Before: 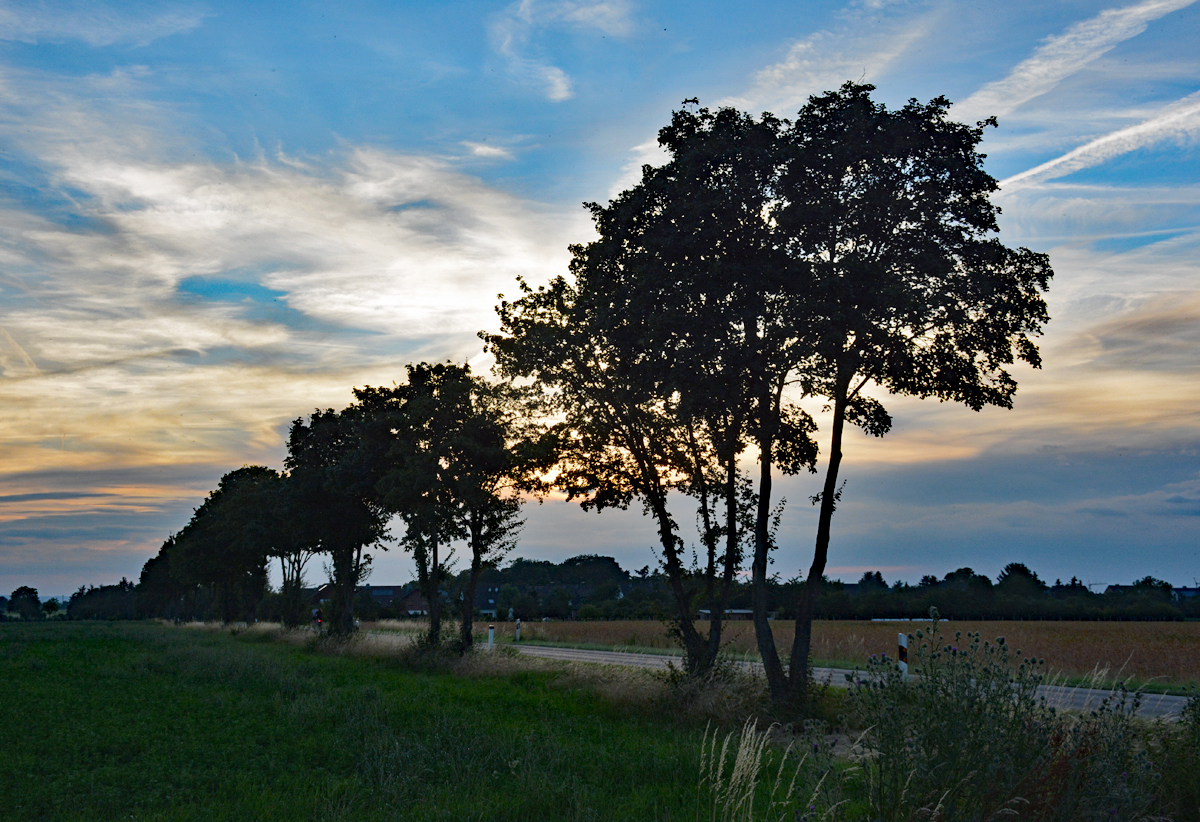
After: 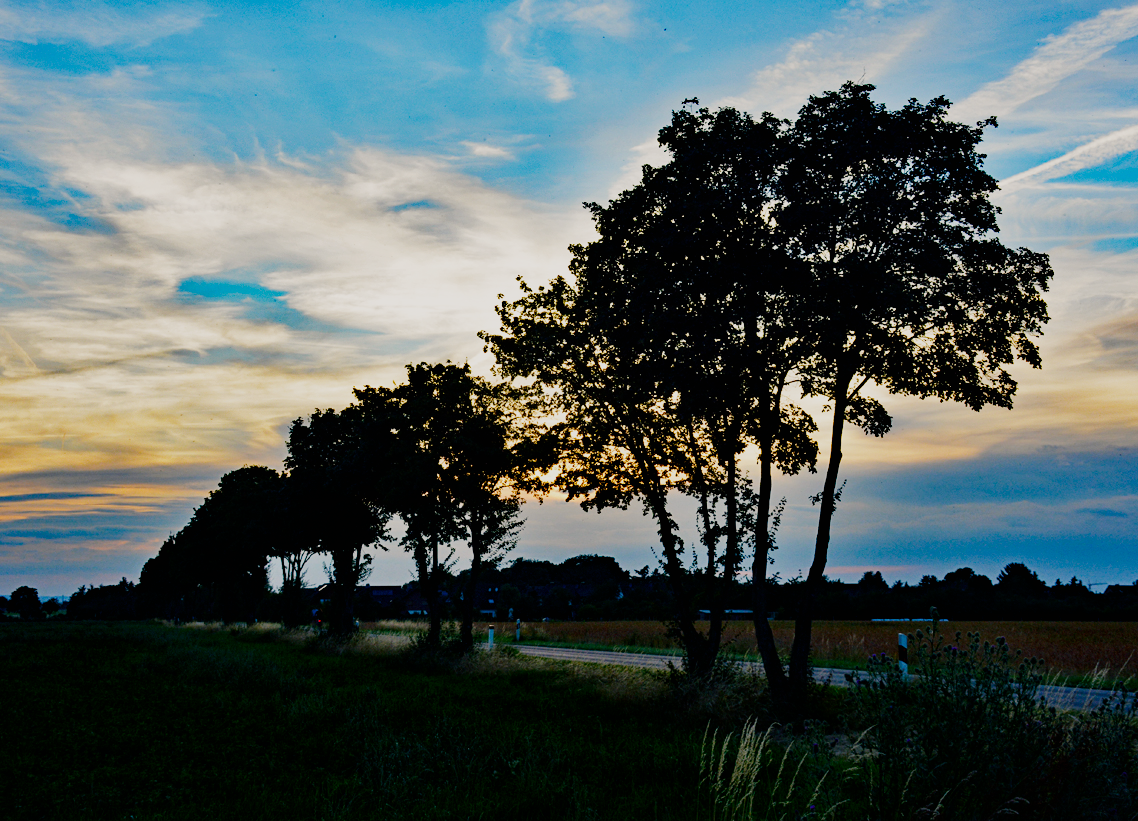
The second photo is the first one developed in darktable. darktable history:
sigmoid: contrast 1.69, skew -0.23, preserve hue 0%, red attenuation 0.1, red rotation 0.035, green attenuation 0.1, green rotation -0.017, blue attenuation 0.15, blue rotation -0.052, base primaries Rec2020
color balance rgb: shadows lift › chroma 3%, shadows lift › hue 240.84°, highlights gain › chroma 3%, highlights gain › hue 73.2°, global offset › luminance -0.5%, perceptual saturation grading › global saturation 20%, perceptual saturation grading › highlights -25%, perceptual saturation grading › shadows 50%, global vibrance 25.26%
crop and rotate: right 5.167%
